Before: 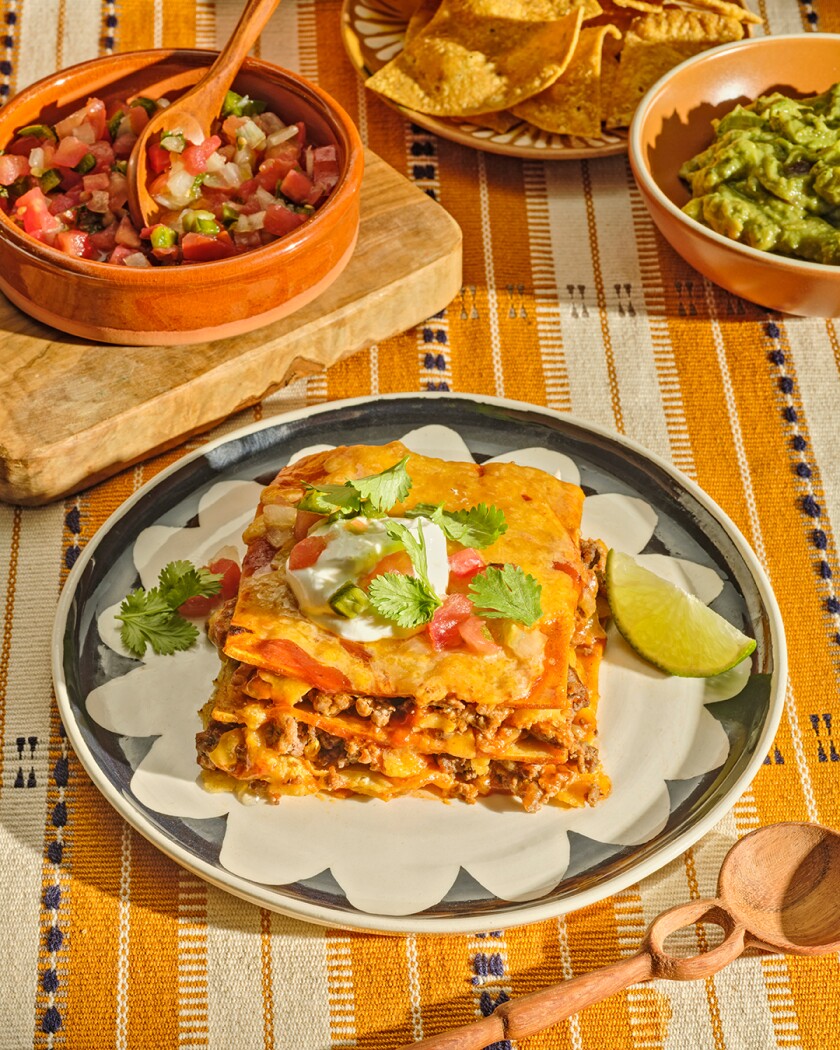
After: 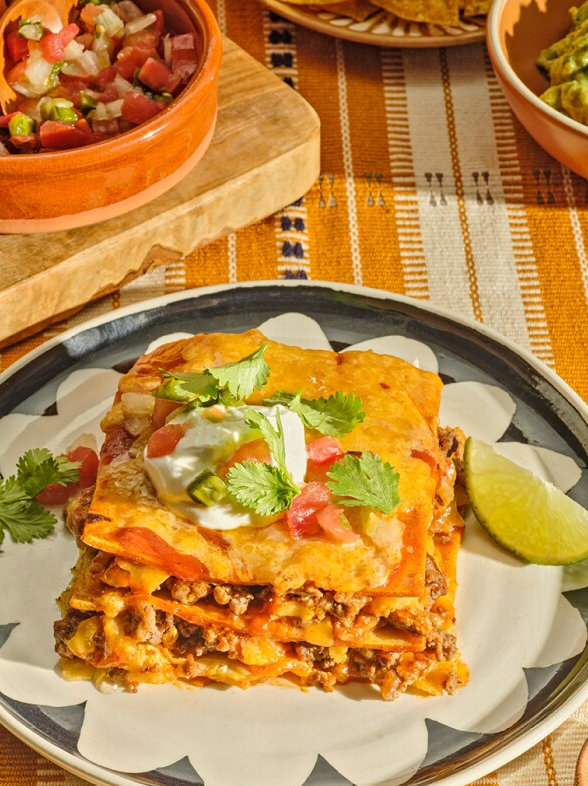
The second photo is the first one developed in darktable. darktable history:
crop and rotate: left 16.976%, top 10.747%, right 12.924%, bottom 14.371%
